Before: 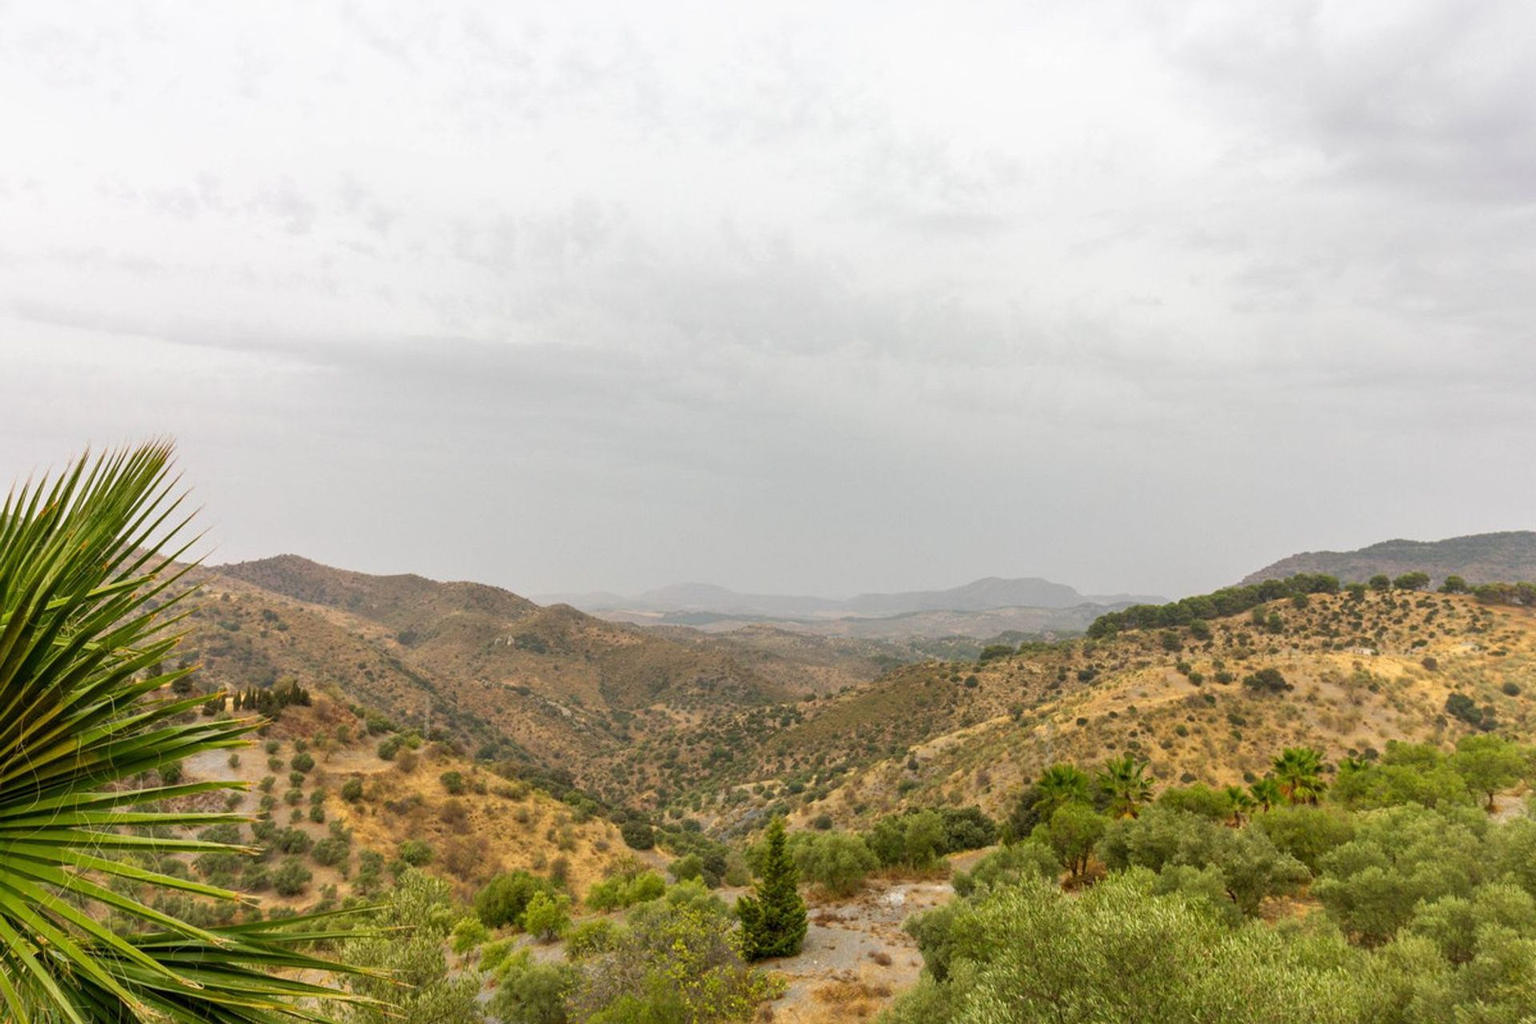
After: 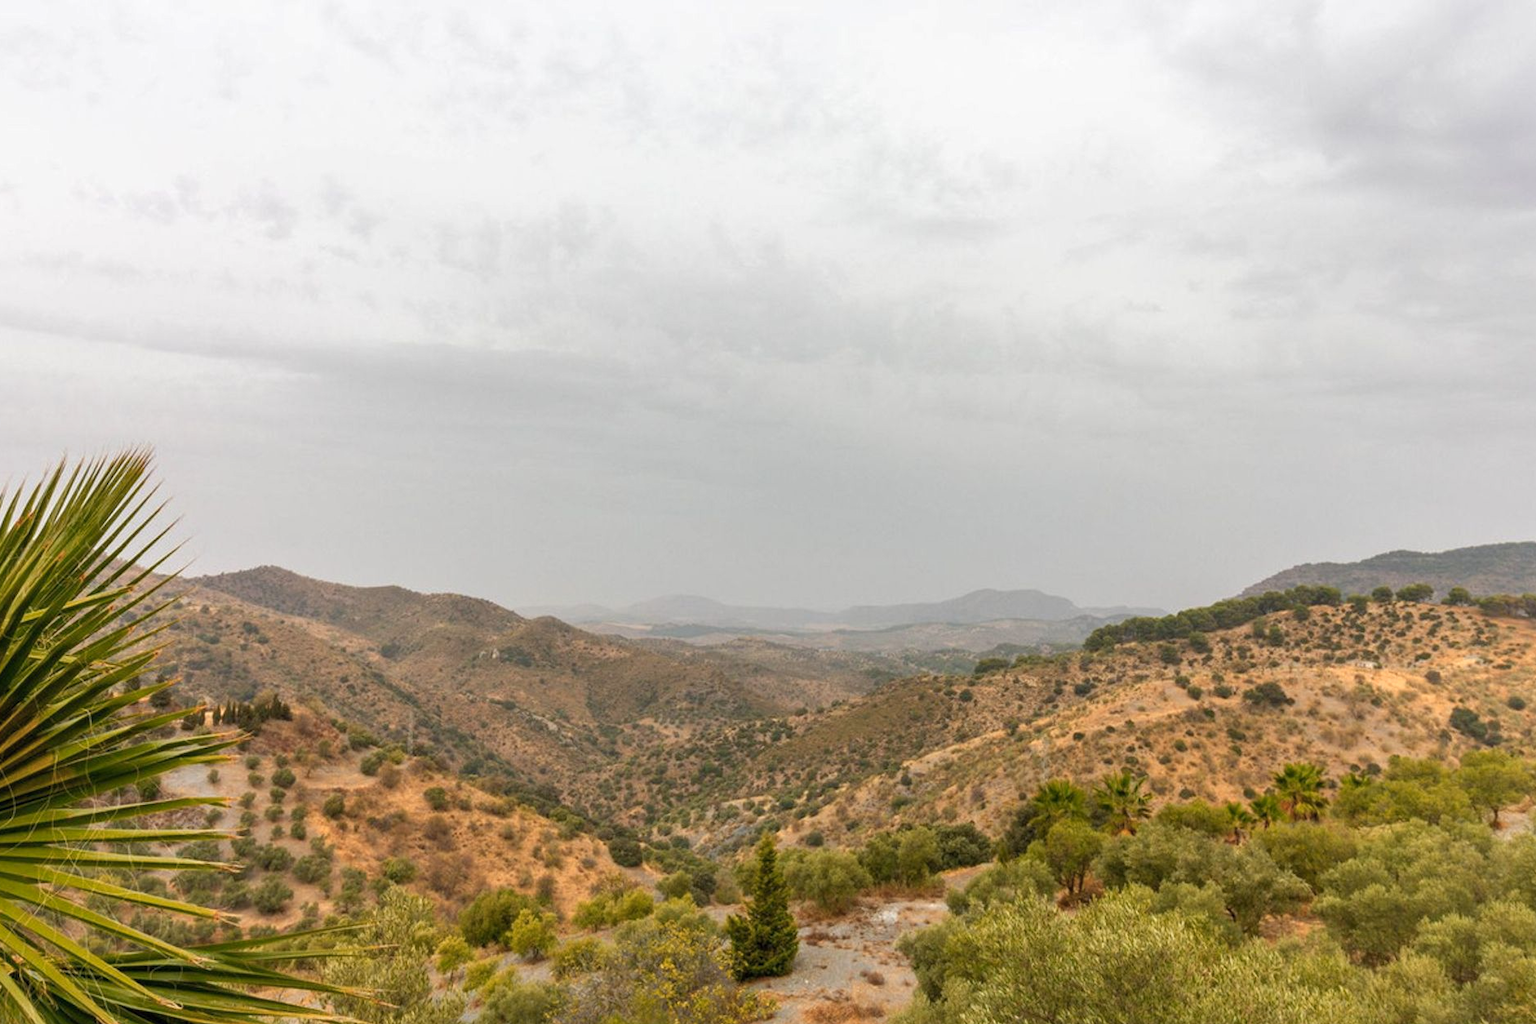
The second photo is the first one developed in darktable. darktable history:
crop: left 1.644%, right 0.288%, bottom 1.924%
shadows and highlights: shadows 24.91, highlights -24.79
color zones: curves: ch1 [(0, 0.455) (0.063, 0.455) (0.286, 0.495) (0.429, 0.5) (0.571, 0.5) (0.714, 0.5) (0.857, 0.5) (1, 0.455)]; ch2 [(0, 0.532) (0.063, 0.521) (0.233, 0.447) (0.429, 0.489) (0.571, 0.5) (0.714, 0.5) (0.857, 0.5) (1, 0.532)]
